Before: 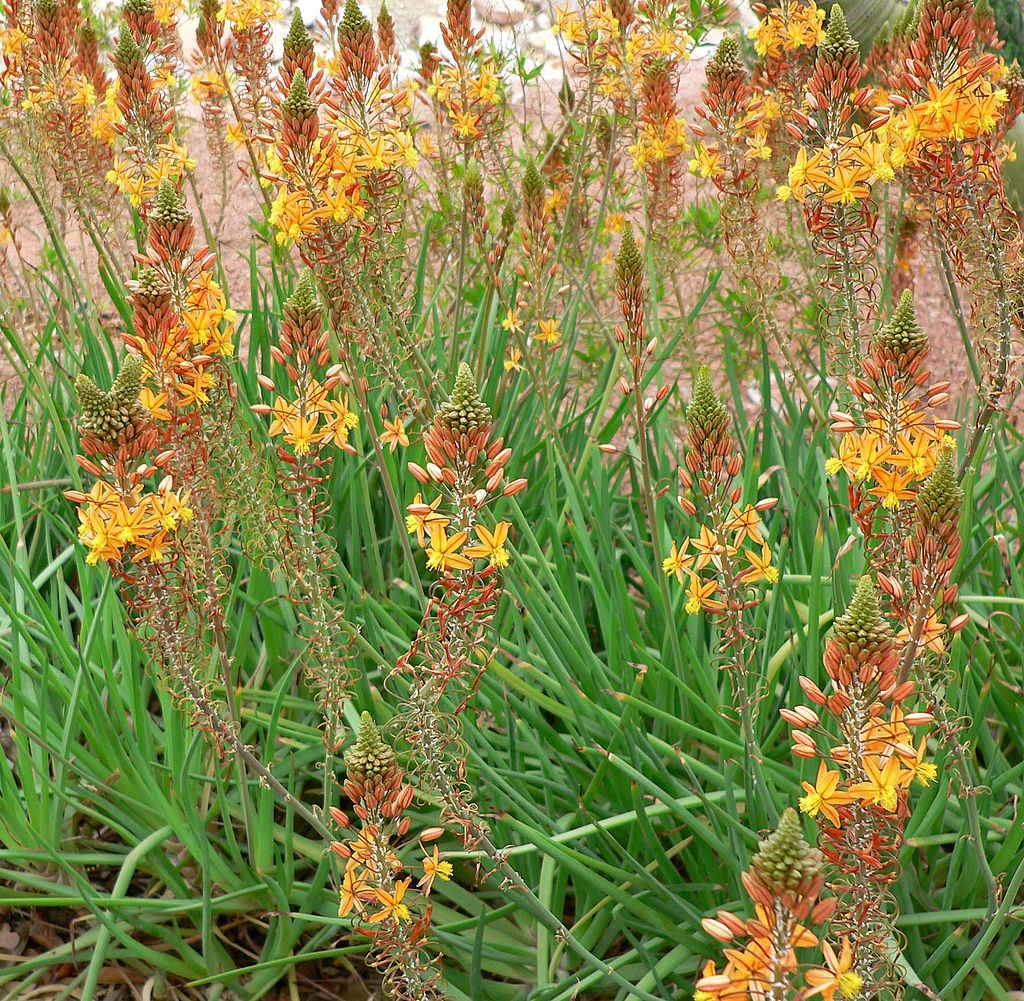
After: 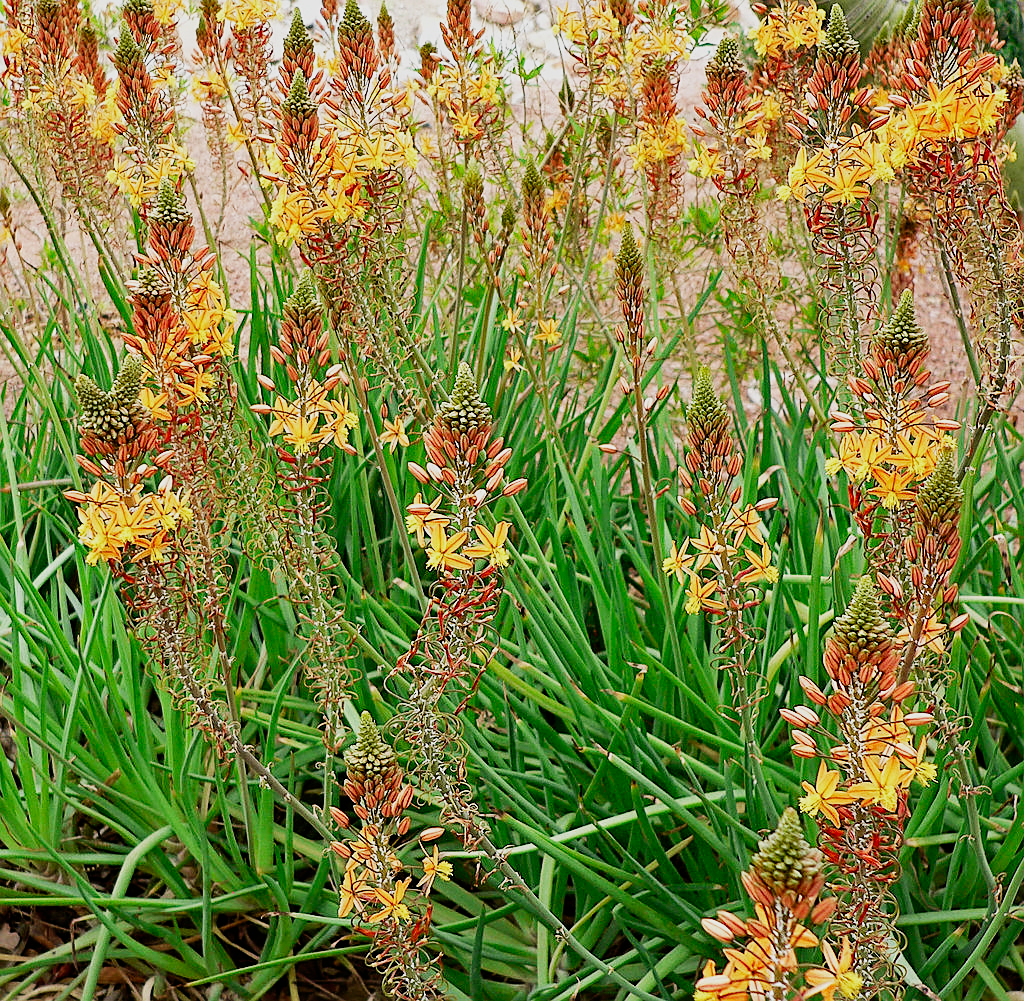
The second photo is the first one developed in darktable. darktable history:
sigmoid: contrast 1.8, skew -0.2, preserve hue 0%, red attenuation 0.1, red rotation 0.035, green attenuation 0.1, green rotation -0.017, blue attenuation 0.15, blue rotation -0.052, base primaries Rec2020
sharpen: on, module defaults
